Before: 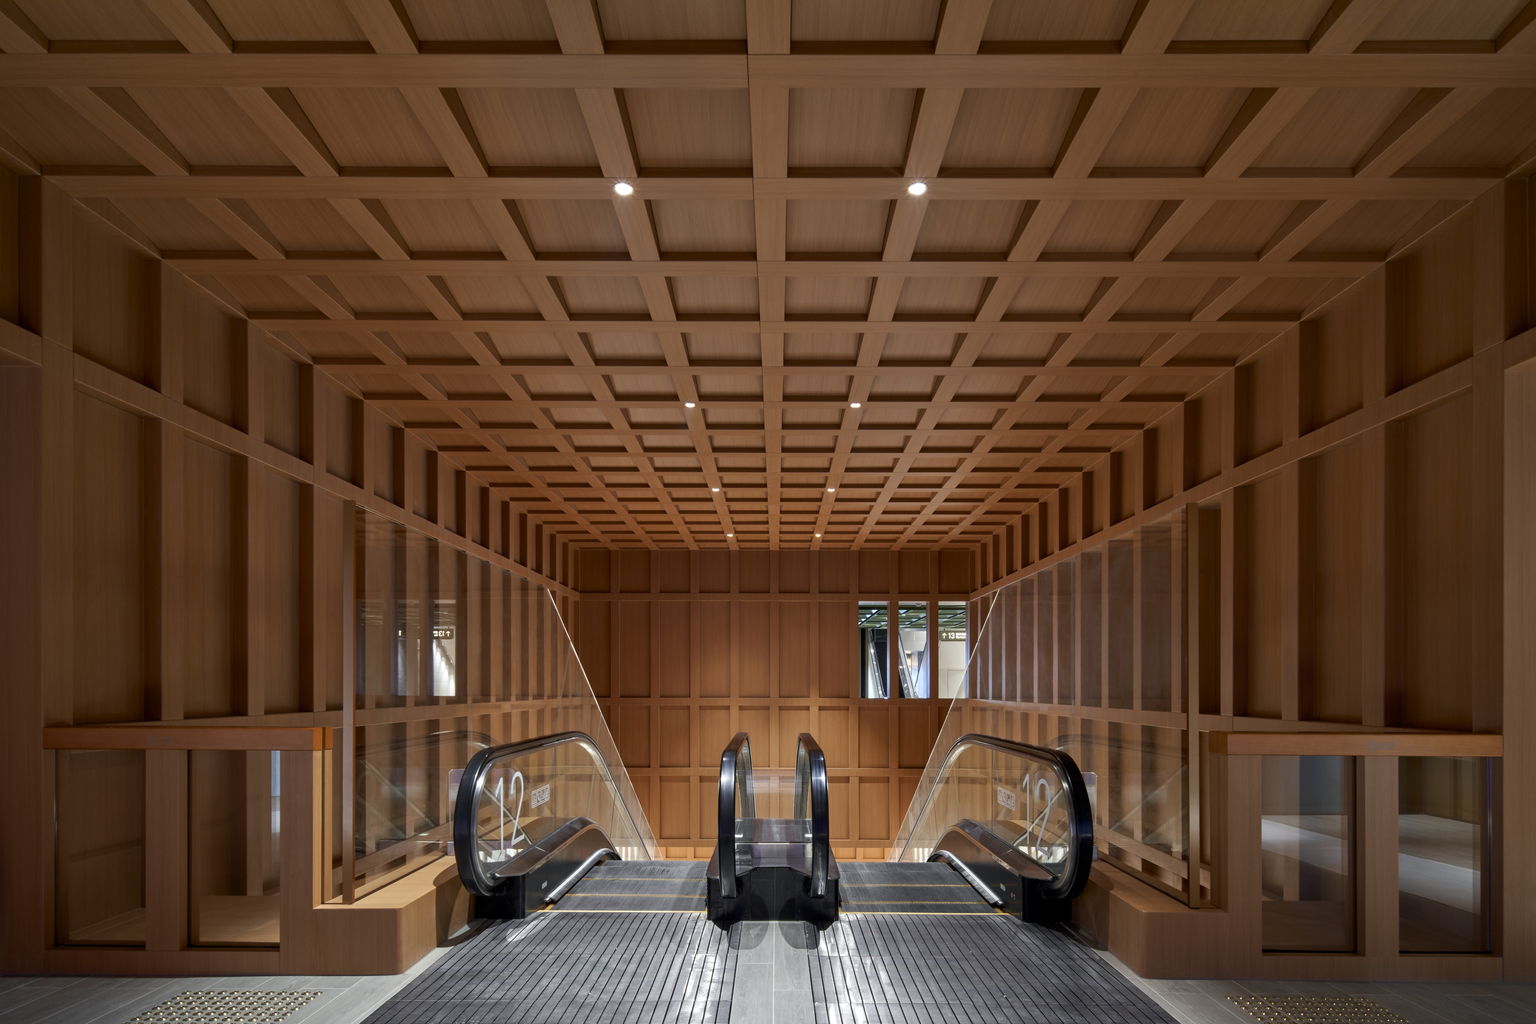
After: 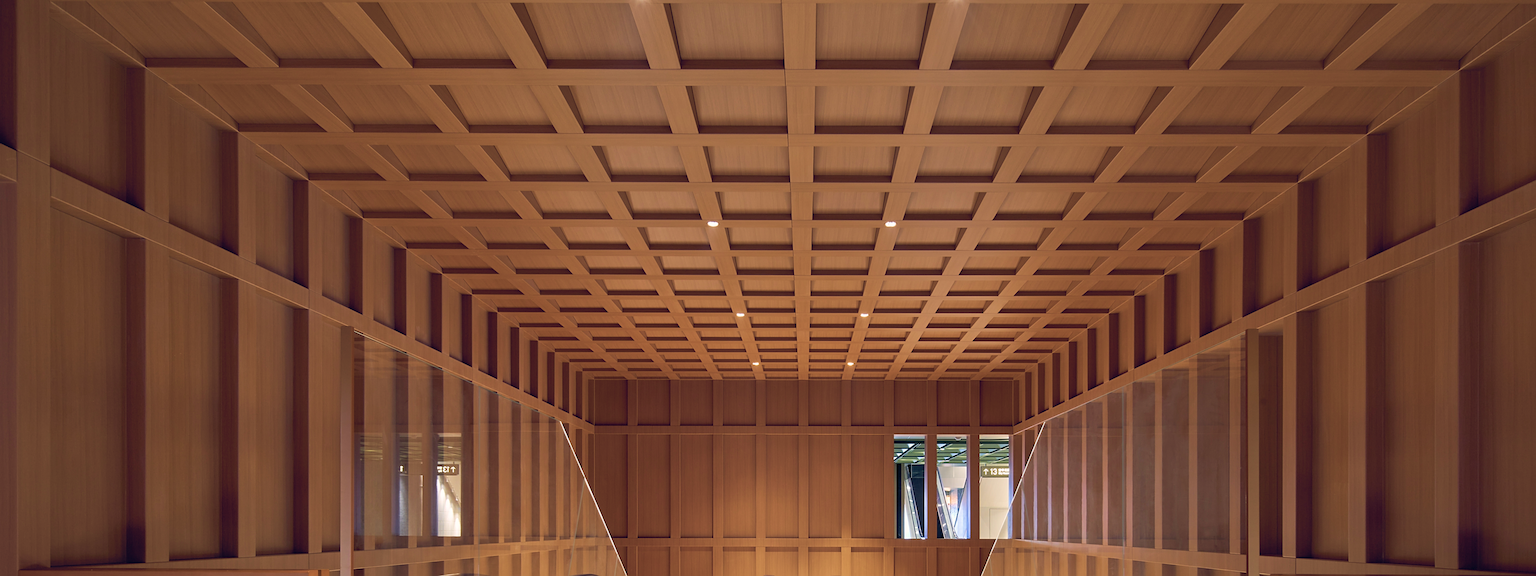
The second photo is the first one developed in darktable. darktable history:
contrast brightness saturation: brightness 0.13
velvia: strength 67.07%, mid-tones bias 0.972
color balance rgb: shadows lift › hue 87.51°, highlights gain › chroma 1.62%, highlights gain › hue 55.1°, global offset › chroma 0.1%, global offset › hue 253.66°, linear chroma grading › global chroma 0.5%
crop: left 1.744%, top 19.225%, right 5.069%, bottom 28.357%
sharpen: on, module defaults
